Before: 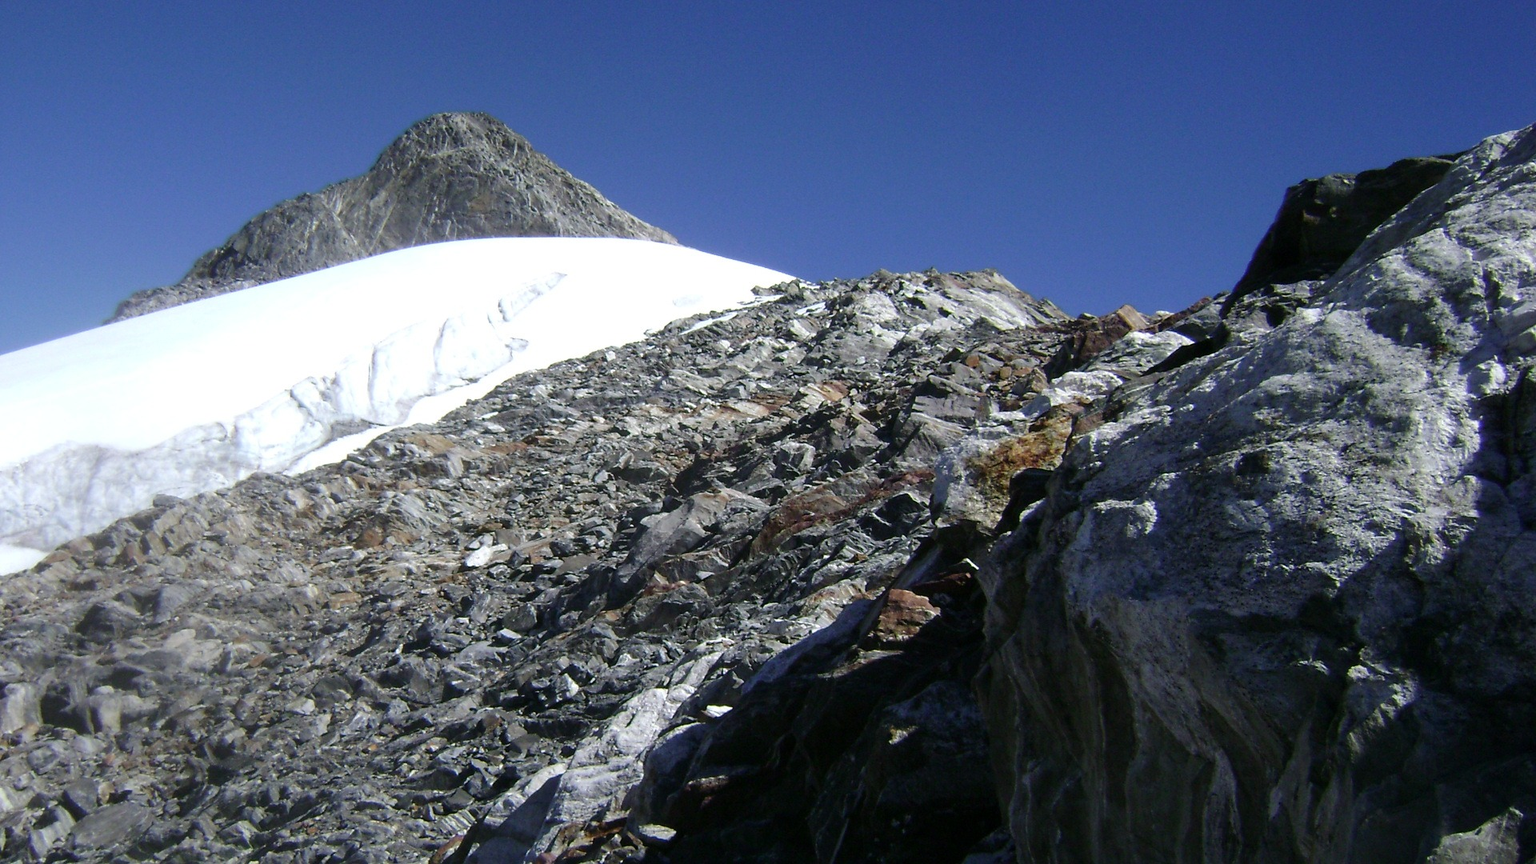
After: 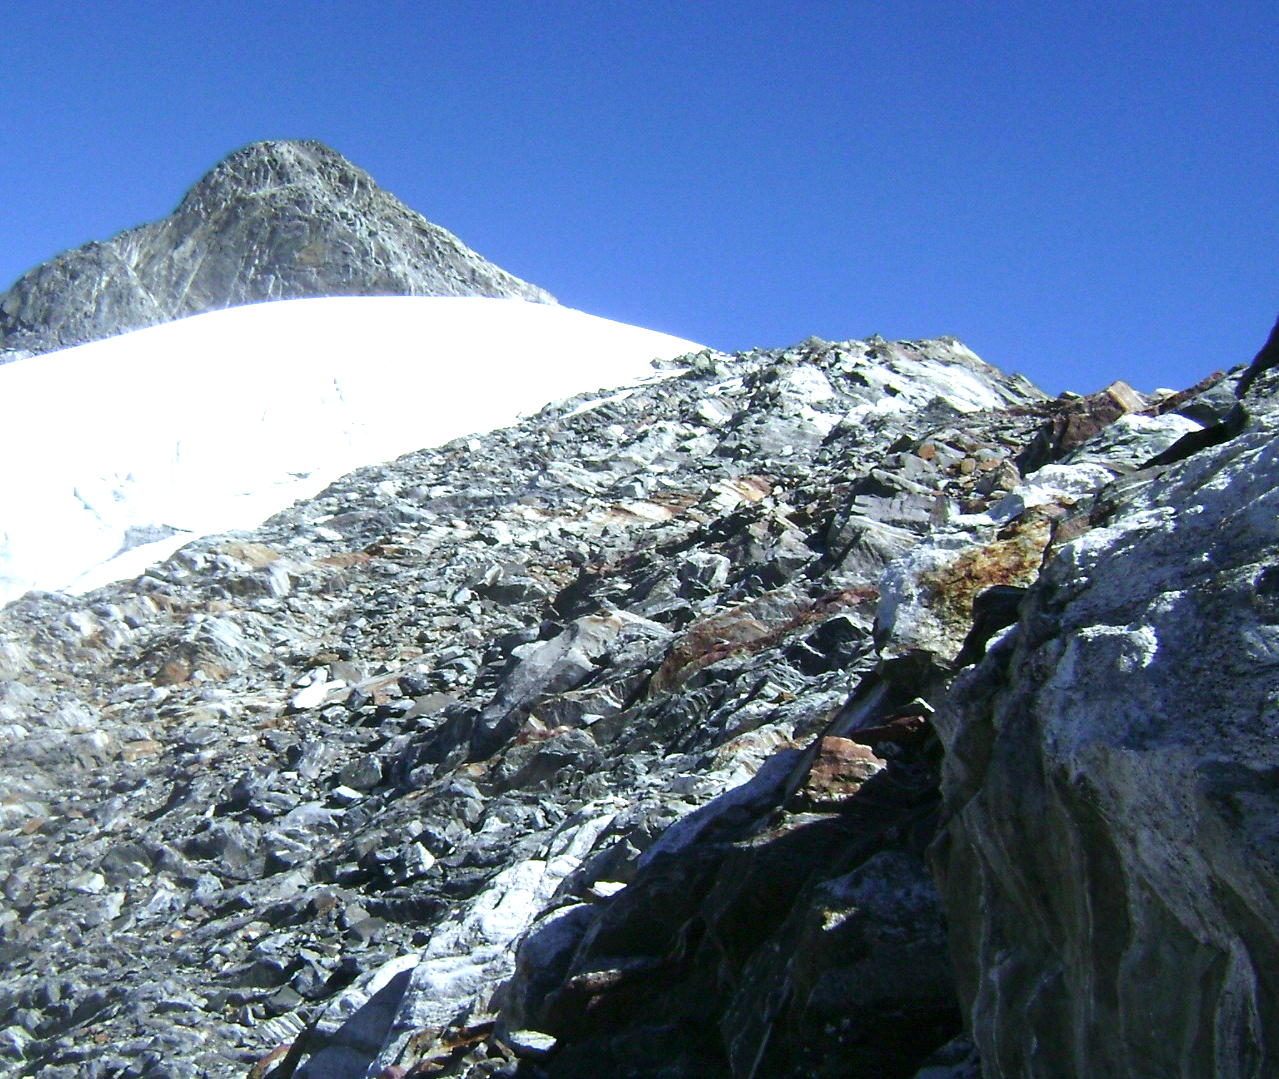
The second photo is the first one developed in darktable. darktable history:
color calibration: illuminant Planckian (black body), adaptation linear Bradford (ICC v4), x 0.361, y 0.366, temperature 4511.61 K, saturation algorithm version 1 (2020)
exposure: black level correction 0, exposure 0.9 EV, compensate highlight preservation false
crop and rotate: left 15.055%, right 18.278%
